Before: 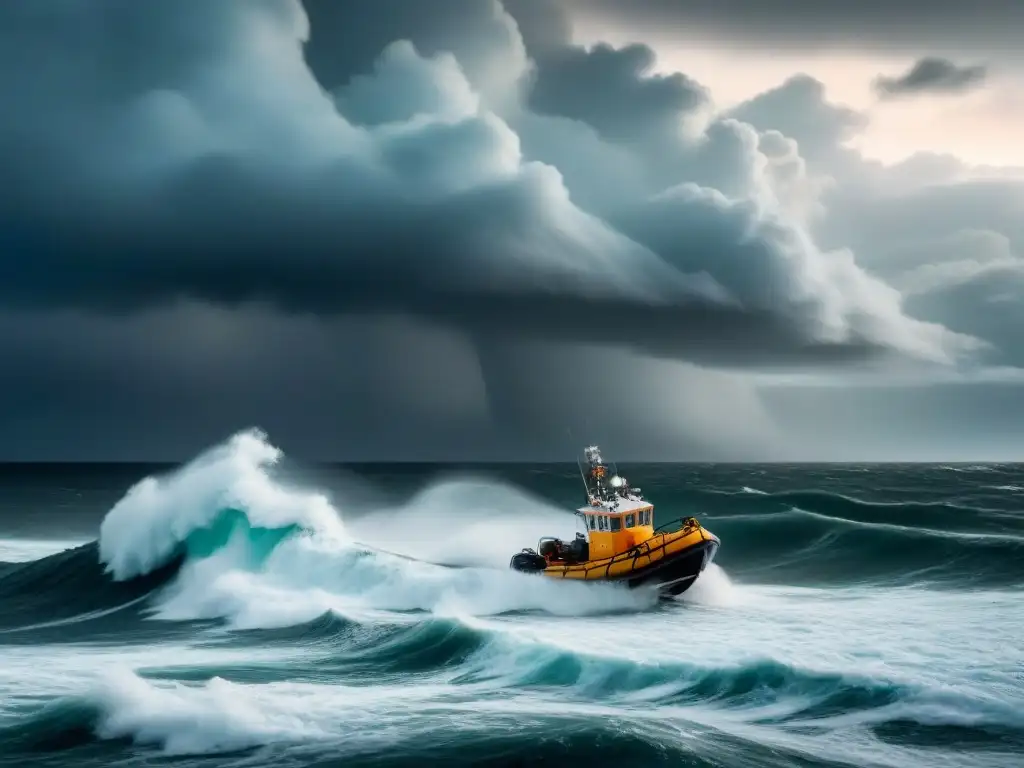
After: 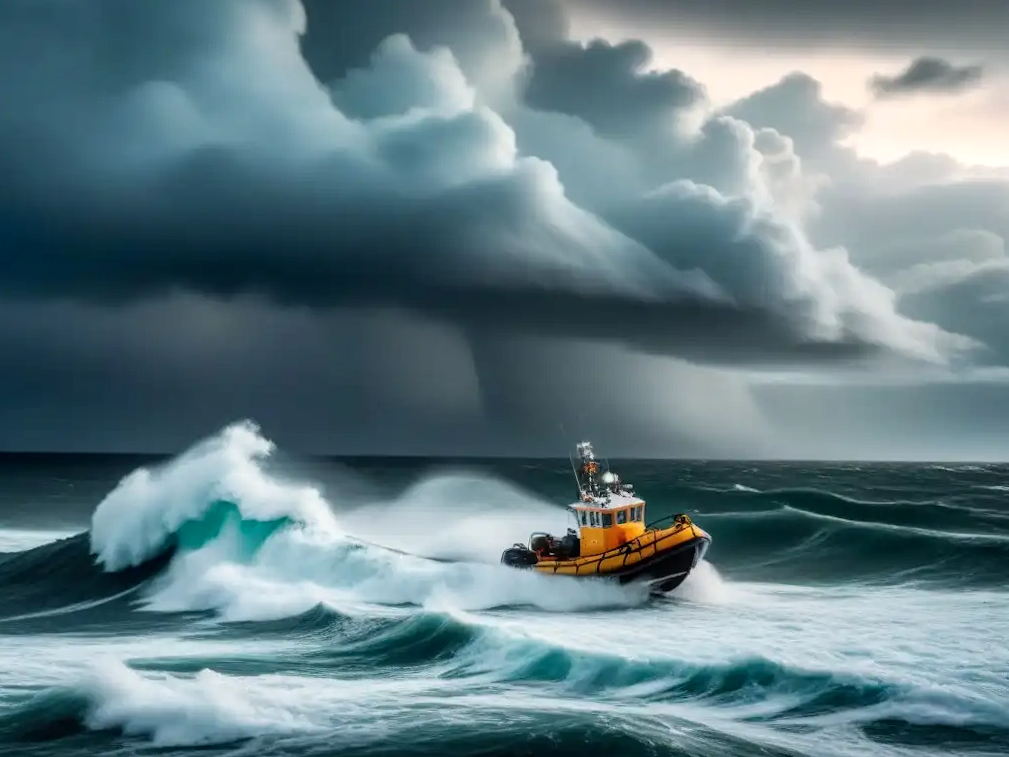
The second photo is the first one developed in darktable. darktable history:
crop and rotate: angle -0.601°
local contrast: on, module defaults
